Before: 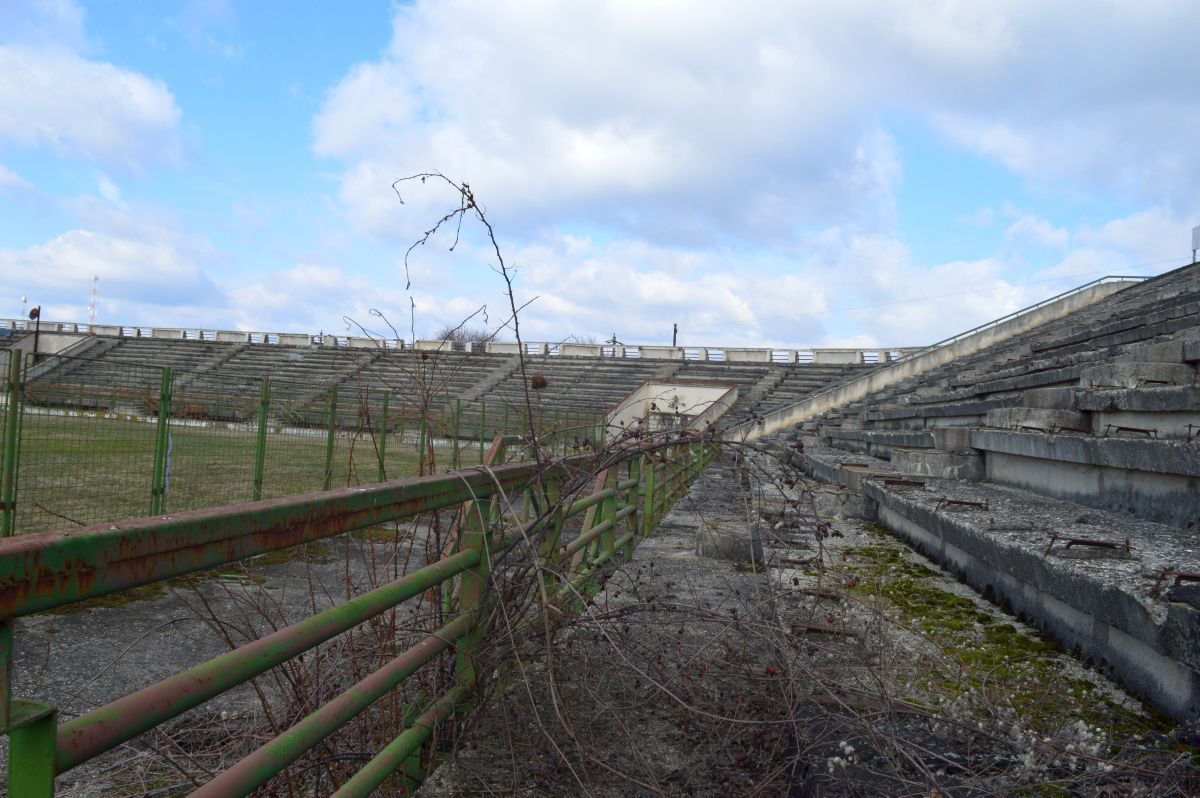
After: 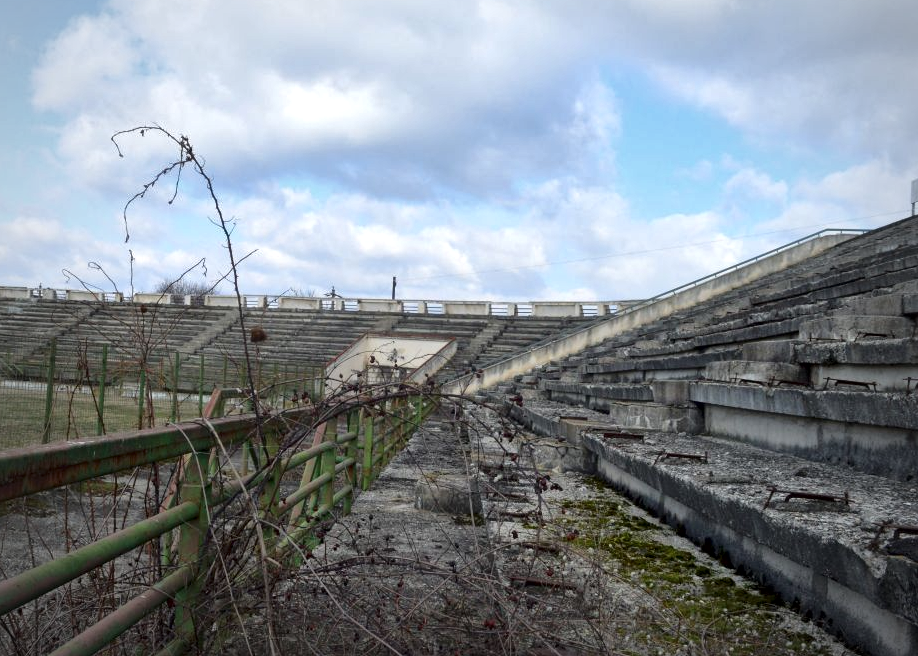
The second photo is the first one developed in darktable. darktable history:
crop: left 23.495%, top 5.919%, bottom 11.853%
shadows and highlights: shadows 3.82, highlights -18.75, soften with gaussian
local contrast: mode bilateral grid, contrast 20, coarseness 51, detail 162%, midtone range 0.2
vignetting: fall-off start 67.28%, brightness -0.196, width/height ratio 1.008
